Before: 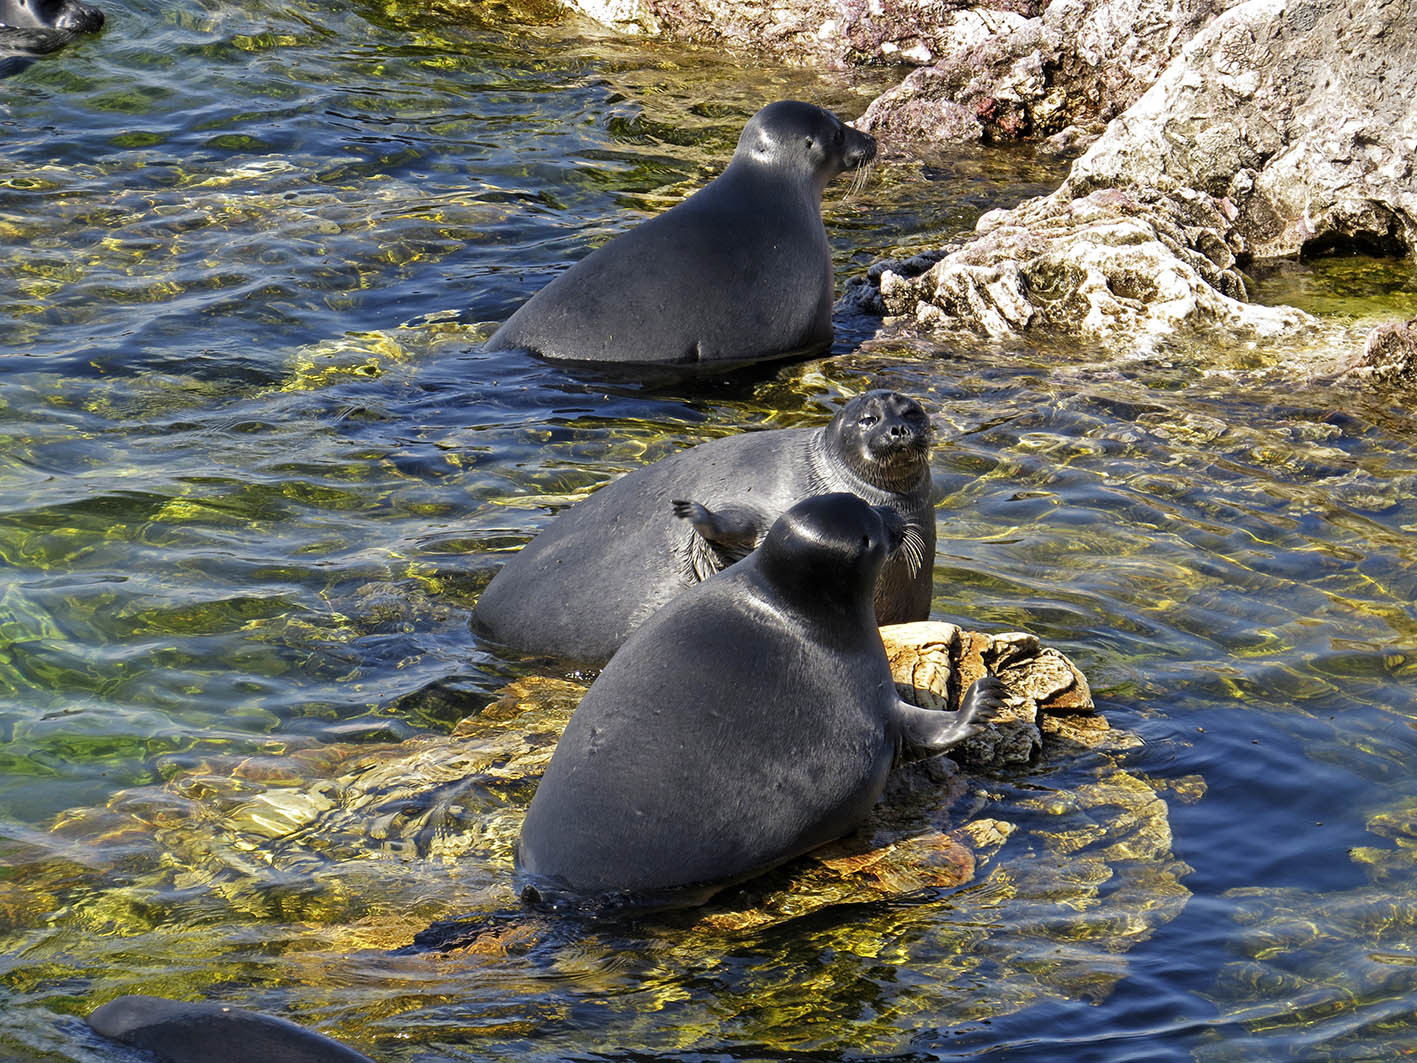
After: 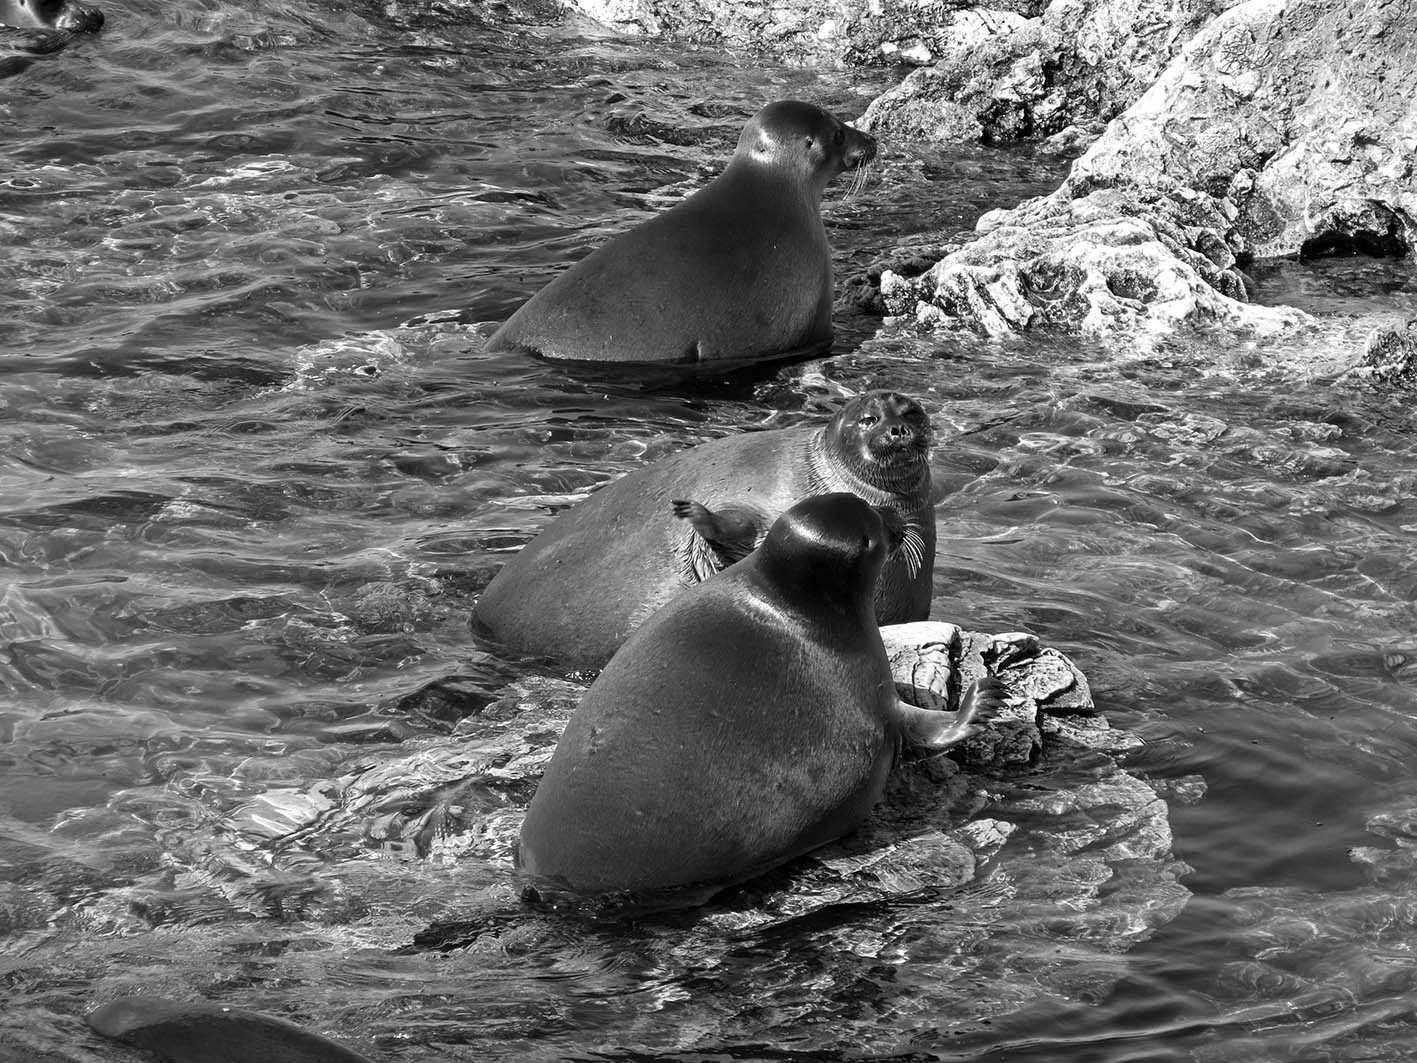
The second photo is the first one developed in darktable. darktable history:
monochrome: on, module defaults
white balance: red 0.982, blue 1.018
